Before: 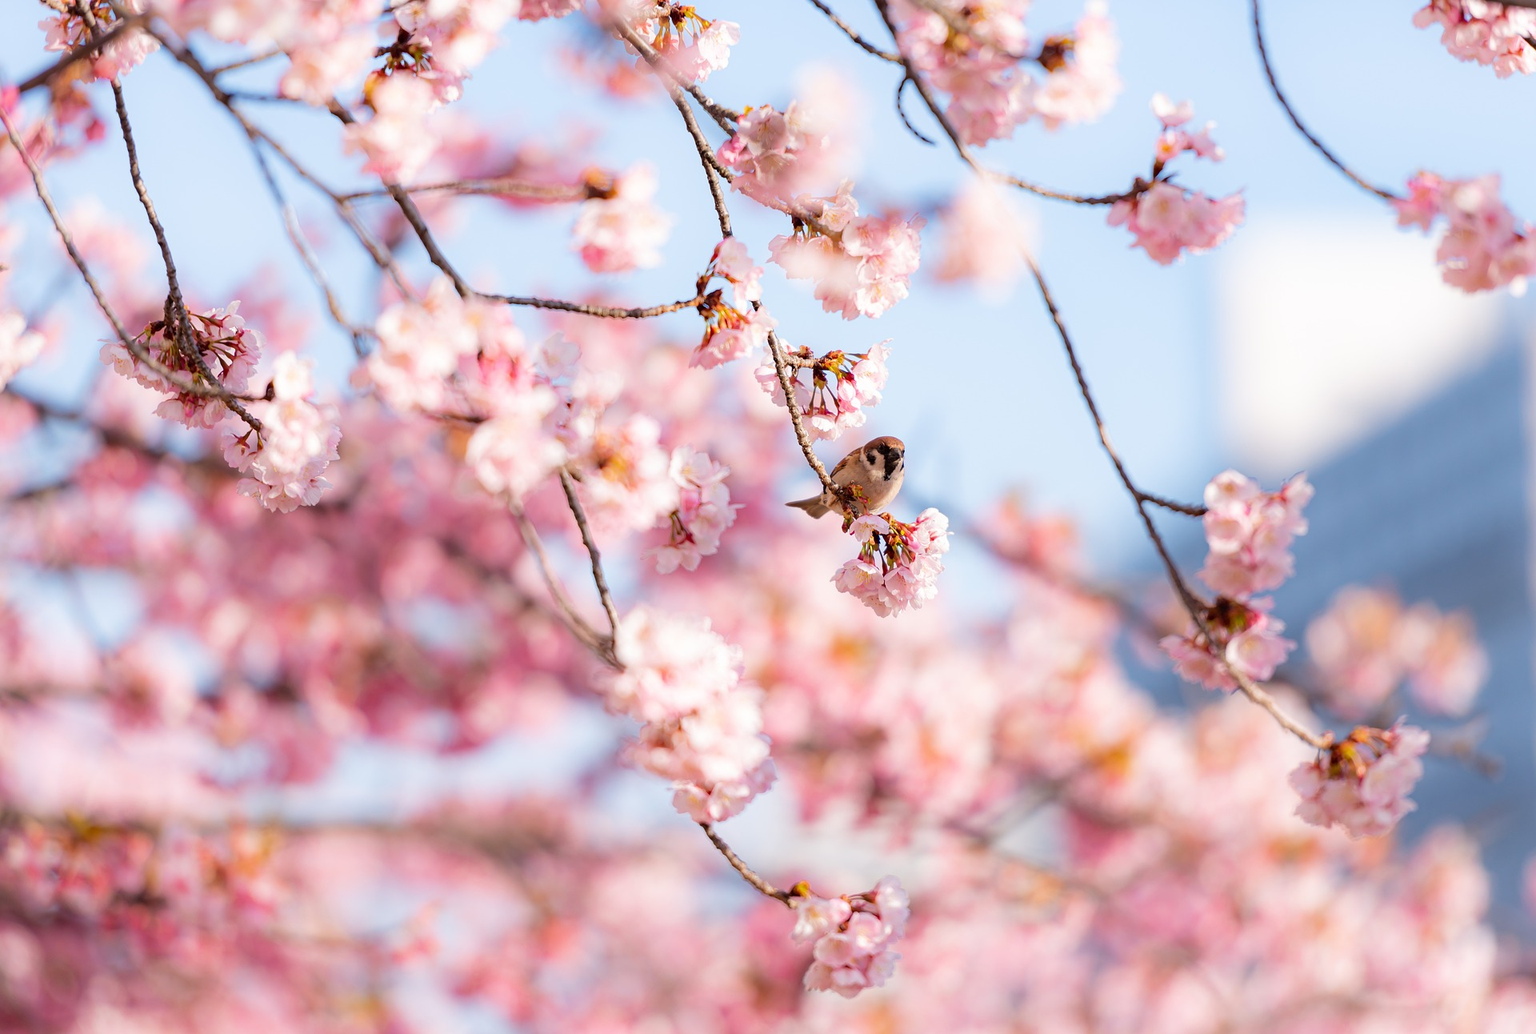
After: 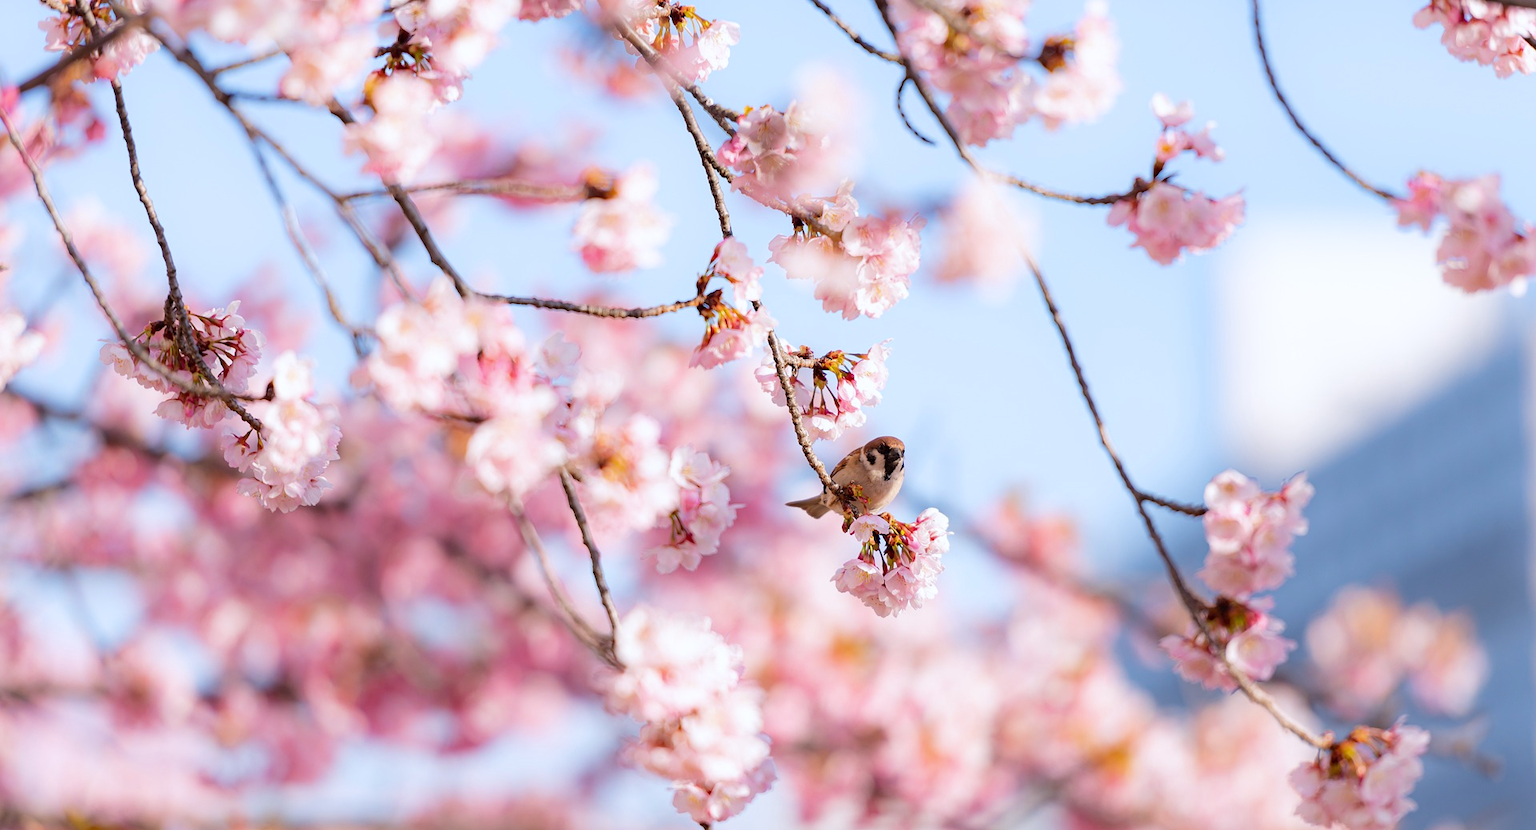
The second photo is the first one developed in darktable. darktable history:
white balance: red 0.98, blue 1.034
crop: bottom 19.644%
